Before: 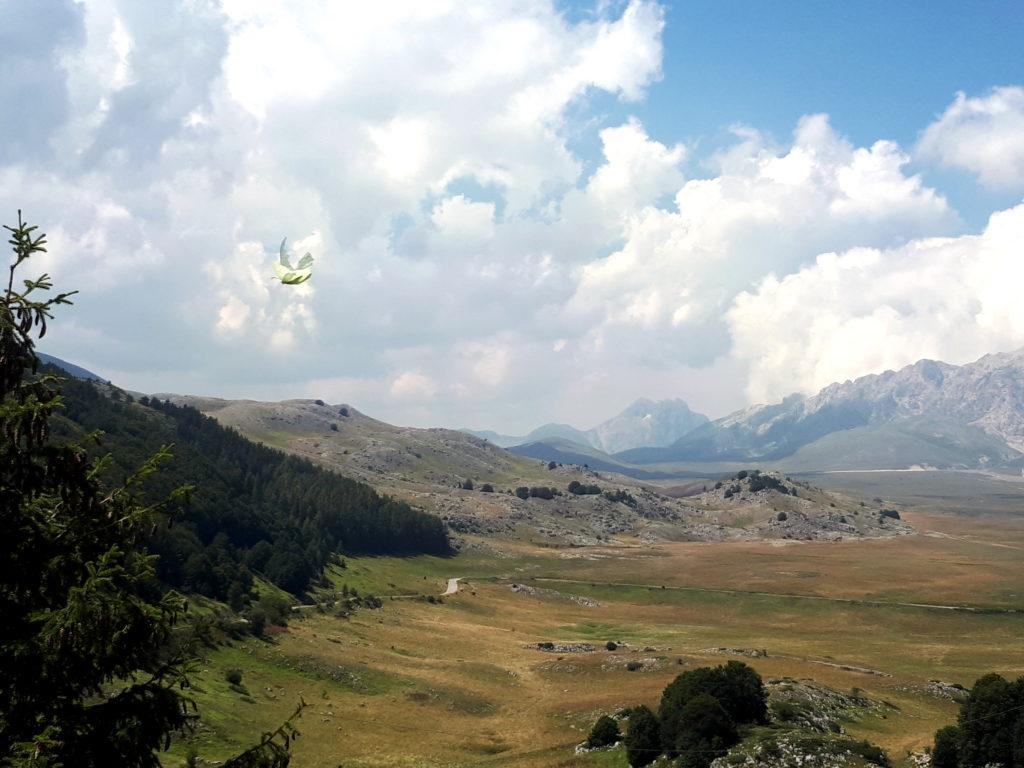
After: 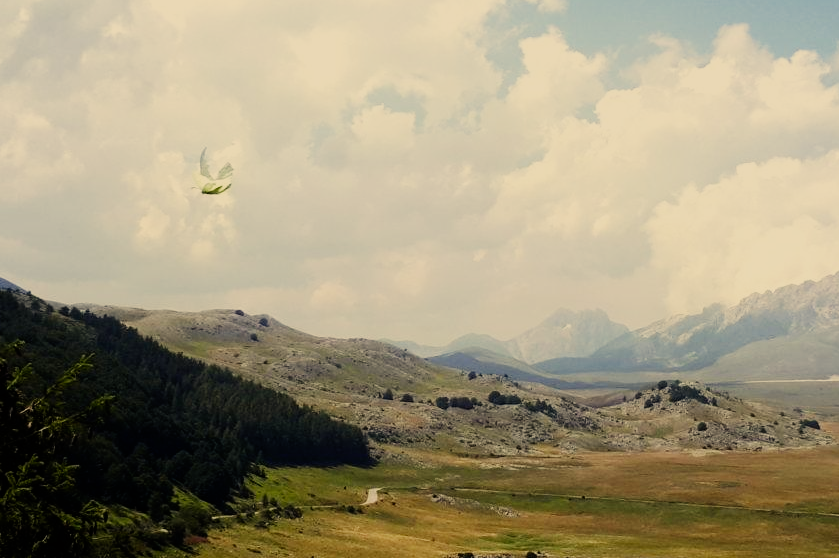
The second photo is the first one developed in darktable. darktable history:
color correction: highlights a* 2.72, highlights b* 22.8
tone equalizer: on, module defaults
crop: left 7.856%, top 11.836%, right 10.12%, bottom 15.387%
sigmoid: skew -0.2, preserve hue 0%, red attenuation 0.1, red rotation 0.035, green attenuation 0.1, green rotation -0.017, blue attenuation 0.15, blue rotation -0.052, base primaries Rec2020
